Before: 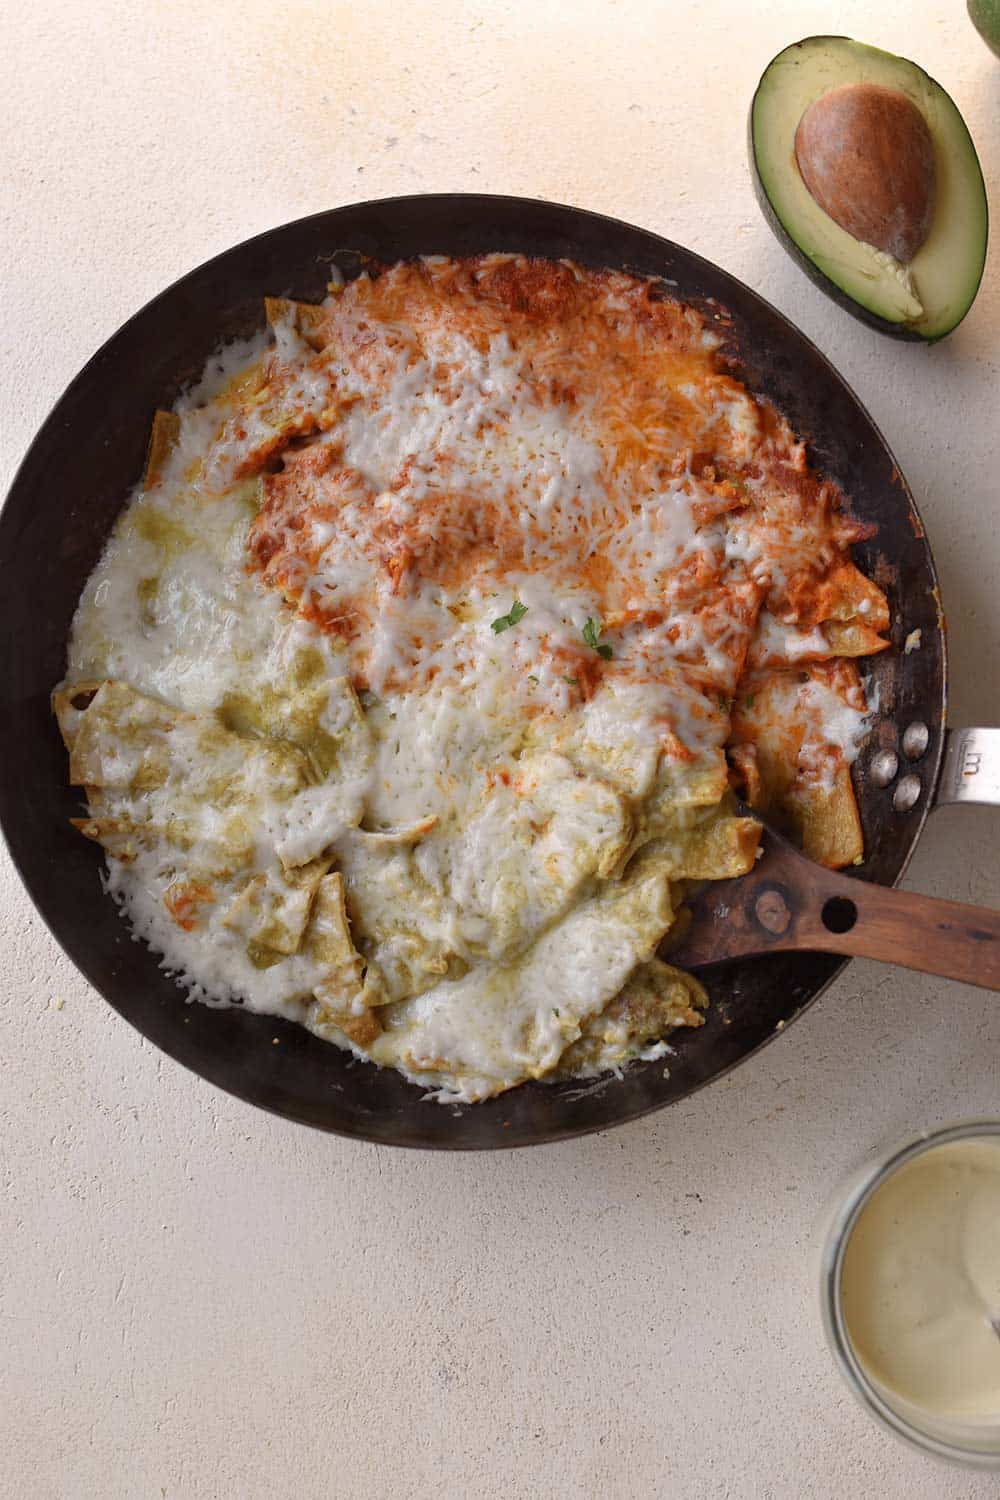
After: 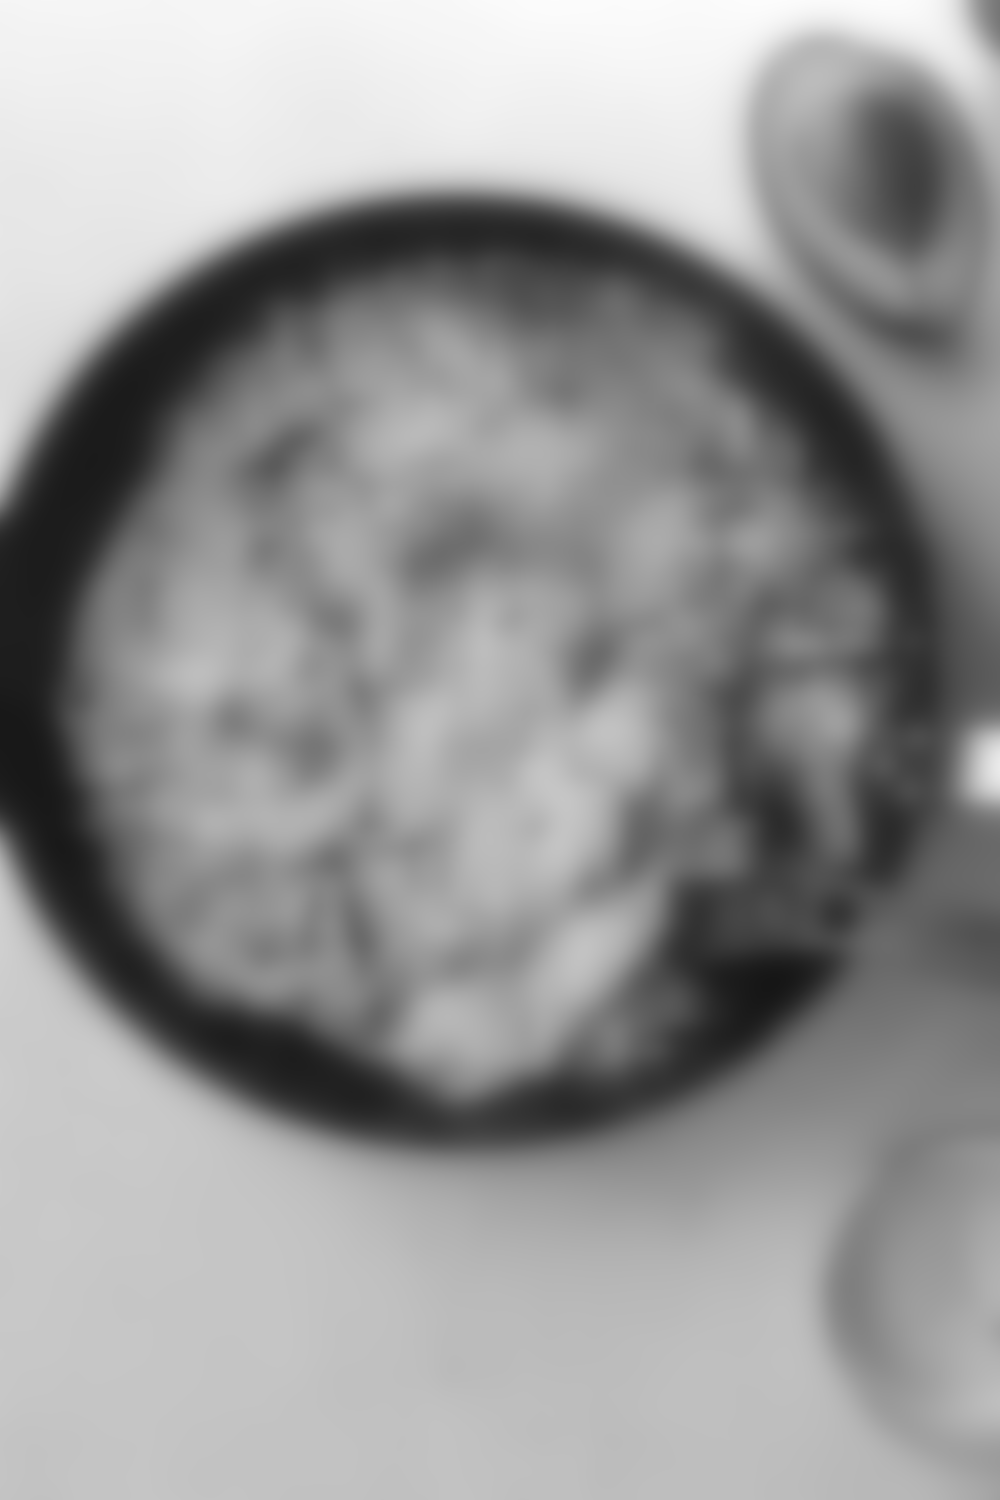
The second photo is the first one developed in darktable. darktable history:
monochrome: size 3.1
white balance: red 1.138, green 0.996, blue 0.812
lowpass: radius 16, unbound 0
